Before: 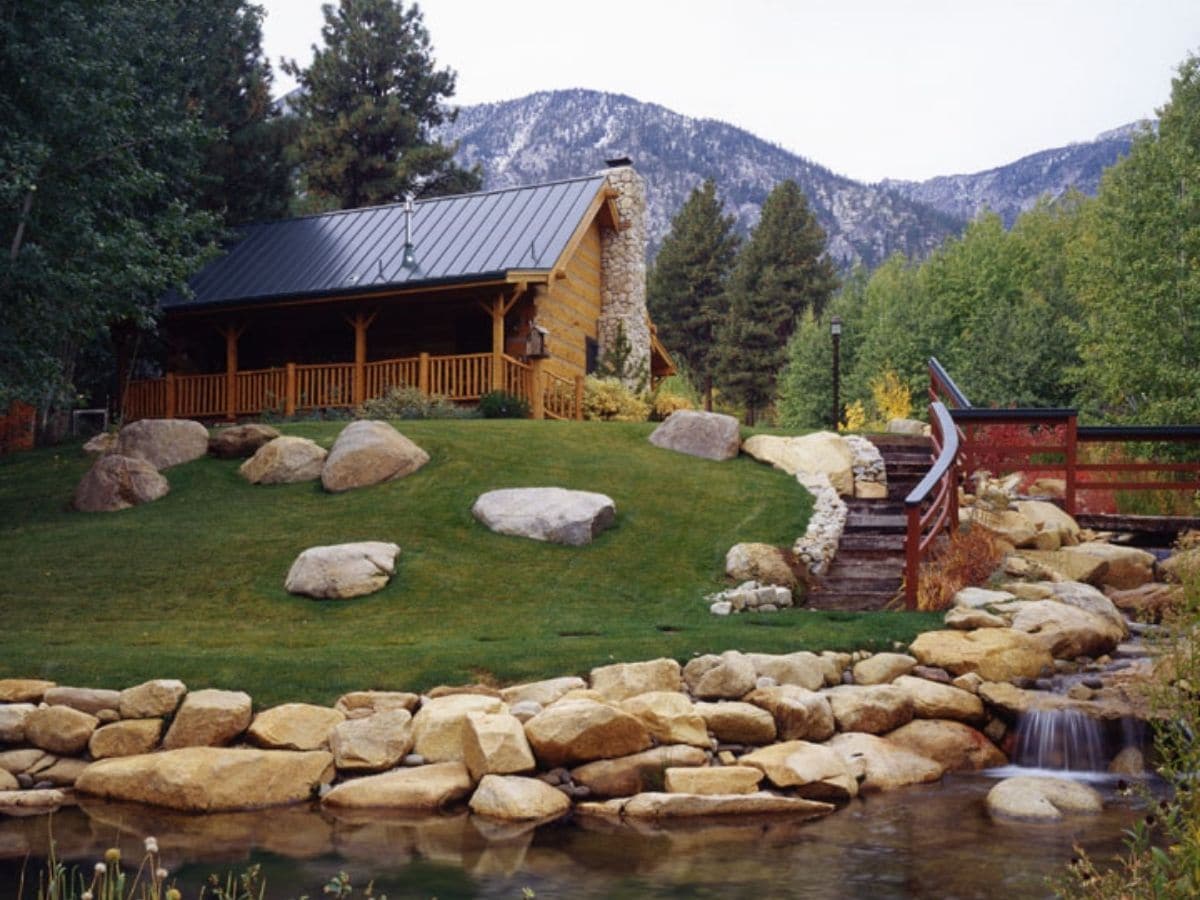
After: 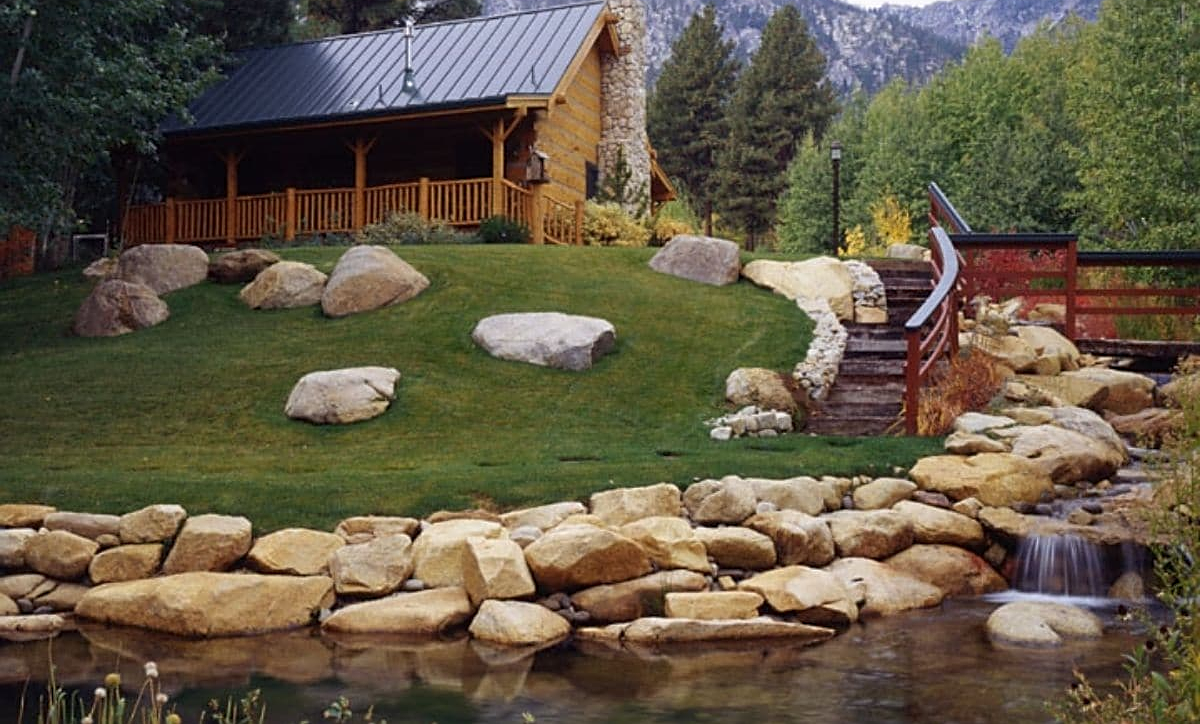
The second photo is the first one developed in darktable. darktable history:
sharpen: on, module defaults
crop and rotate: top 19.462%
